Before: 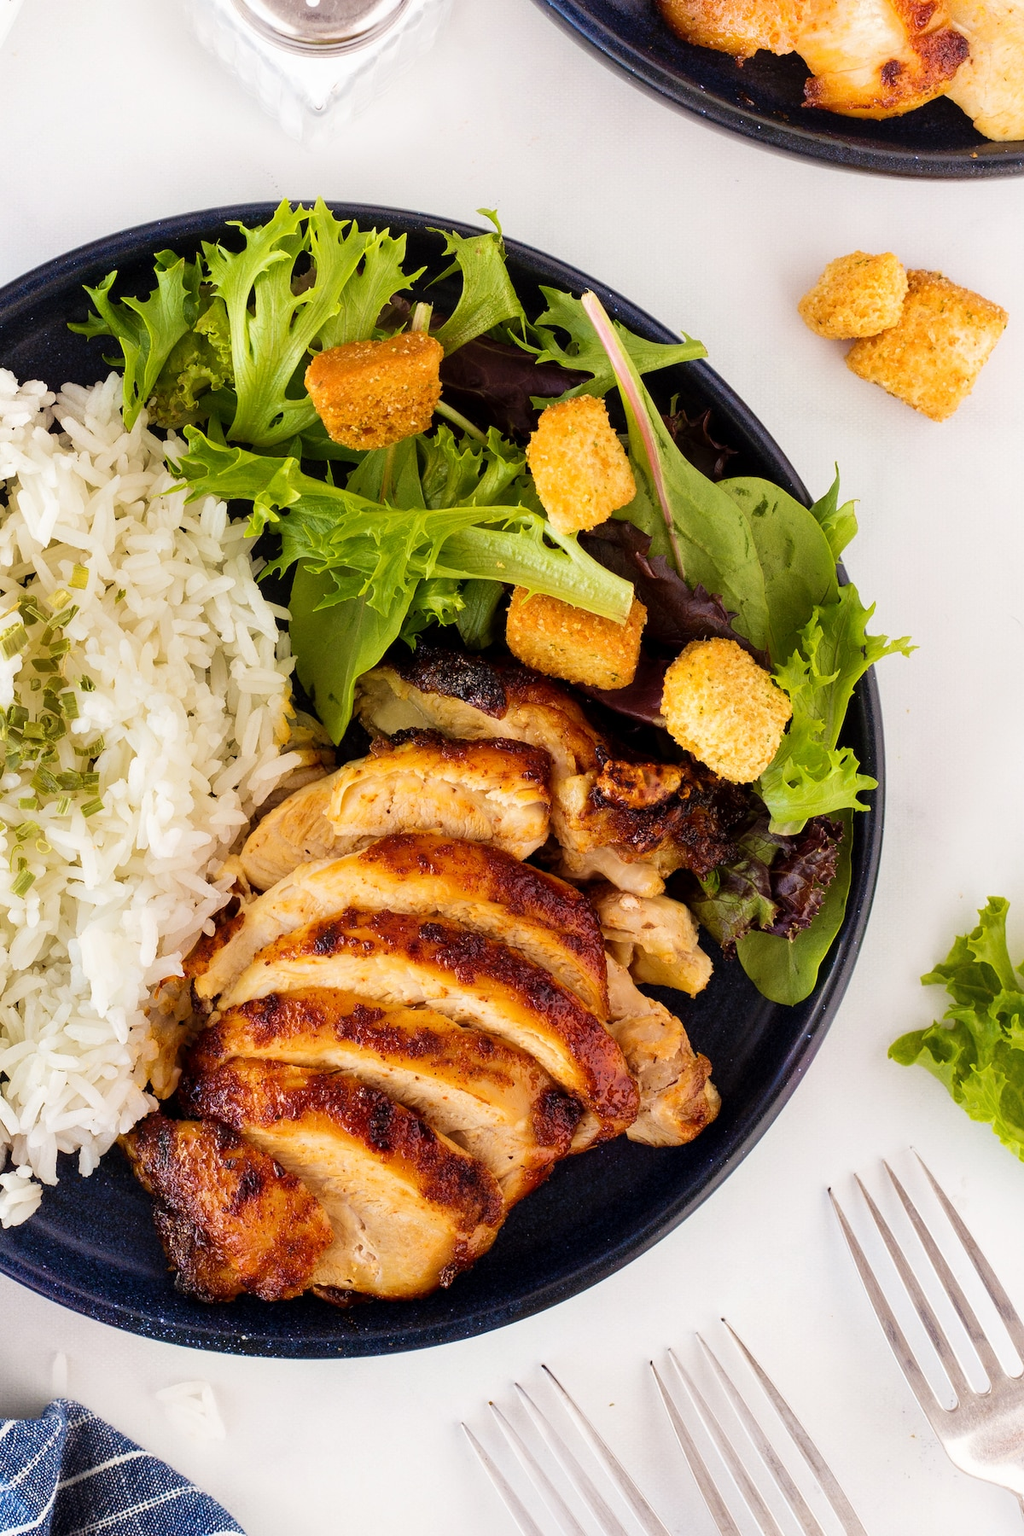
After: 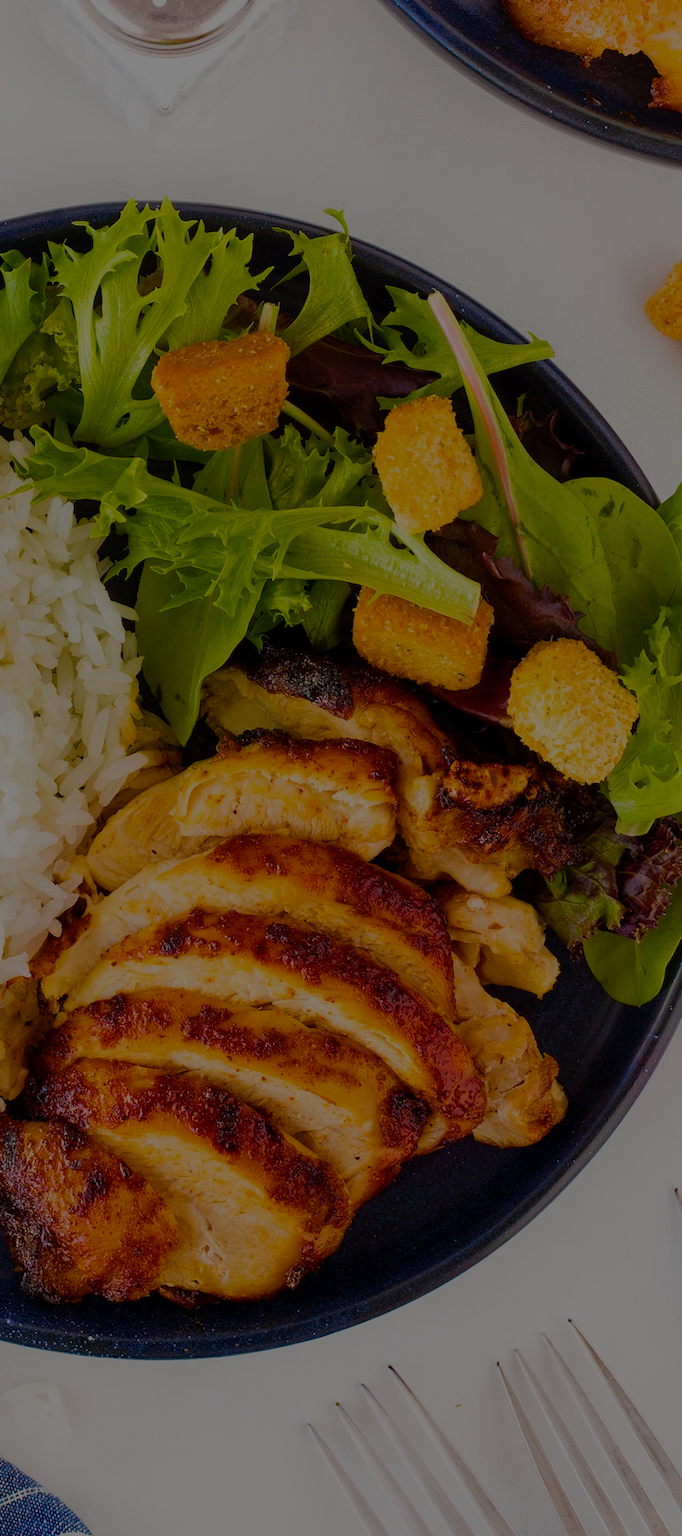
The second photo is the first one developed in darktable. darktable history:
exposure: exposure -2.002 EV, compensate highlight preservation false
crop and rotate: left 15.055%, right 18.278%
color balance rgb: shadows lift › chroma 1%, shadows lift › hue 113°, highlights gain › chroma 0.2%, highlights gain › hue 333°, perceptual saturation grading › global saturation 20%, perceptual saturation grading › highlights -50%, perceptual saturation grading › shadows 25%, contrast -20%
